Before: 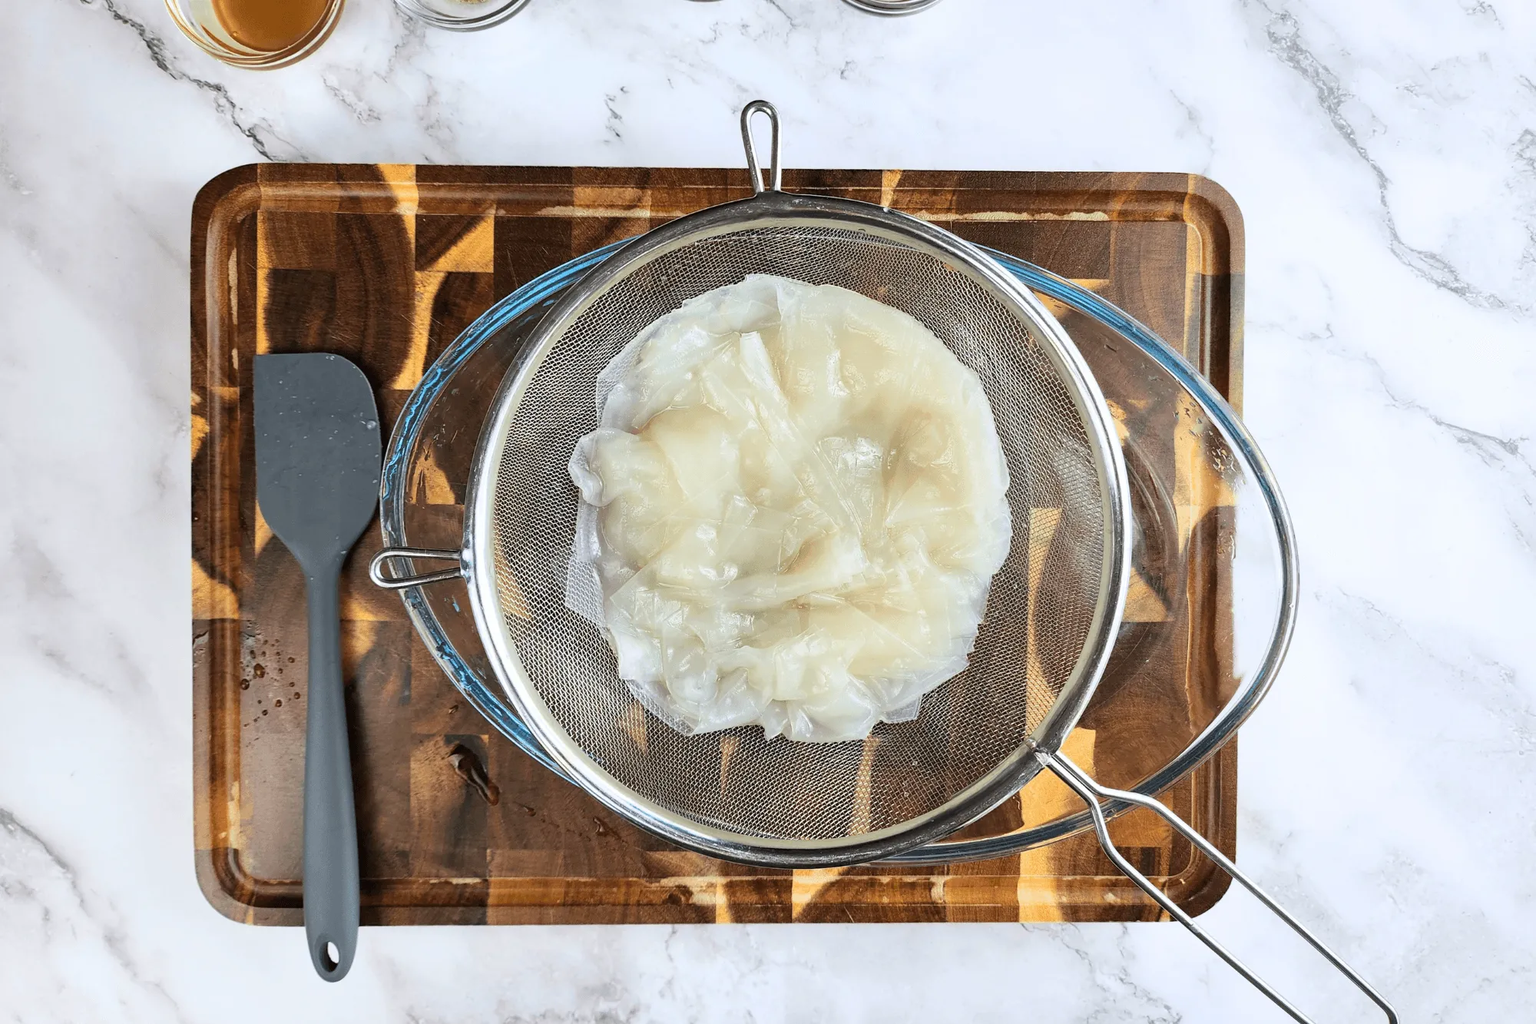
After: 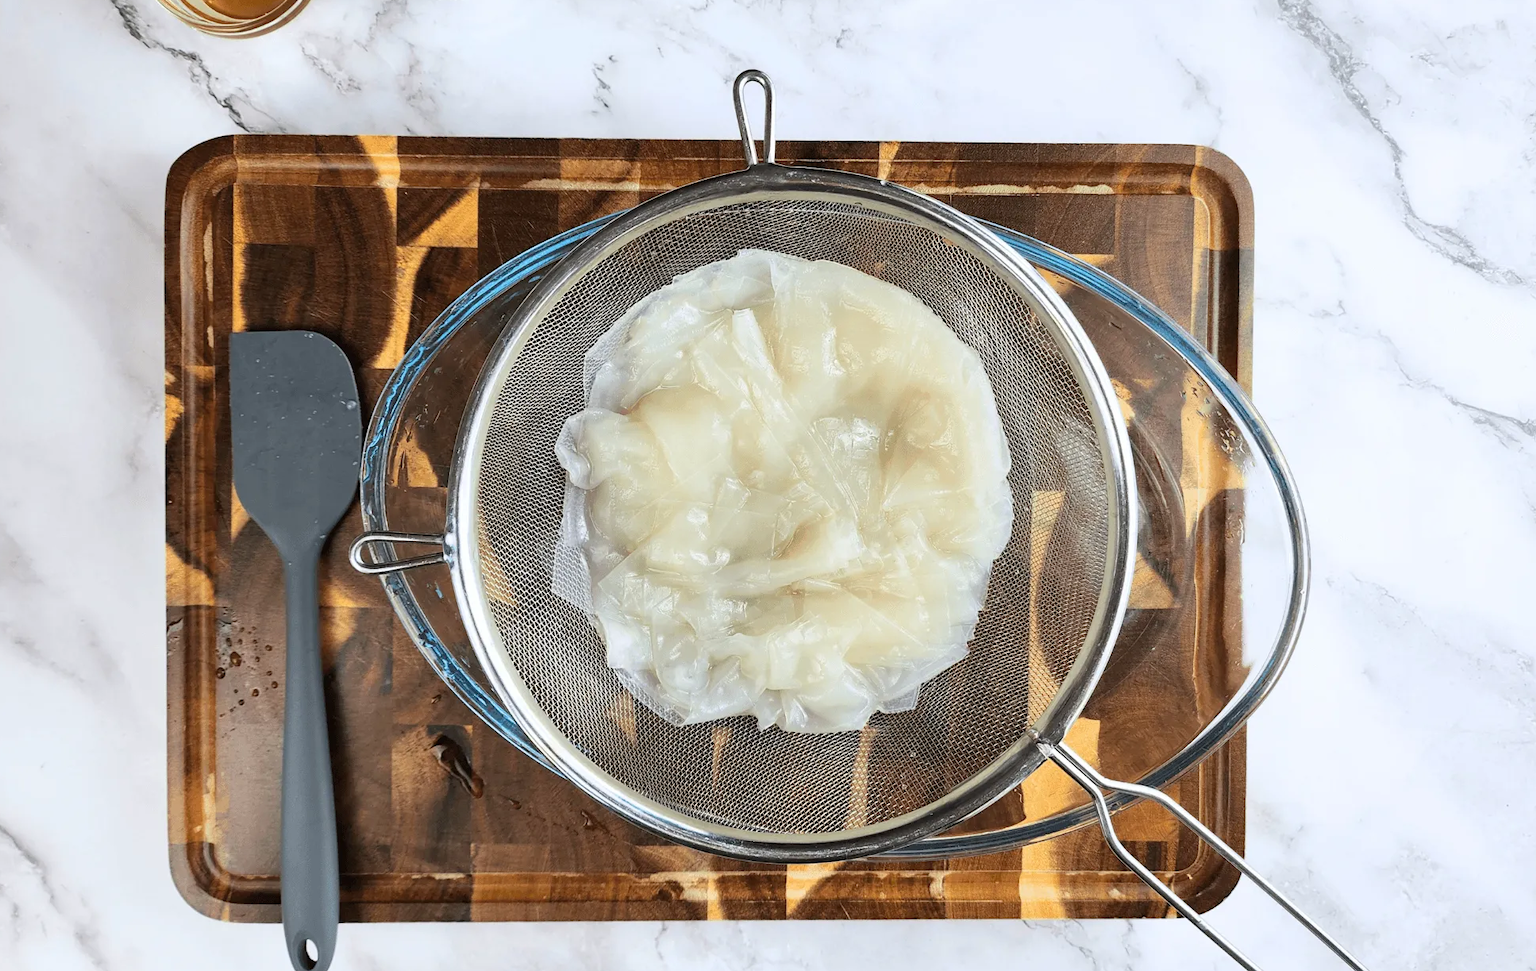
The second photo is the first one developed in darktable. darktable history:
crop: left 2.099%, top 3.266%, right 1.107%, bottom 4.885%
